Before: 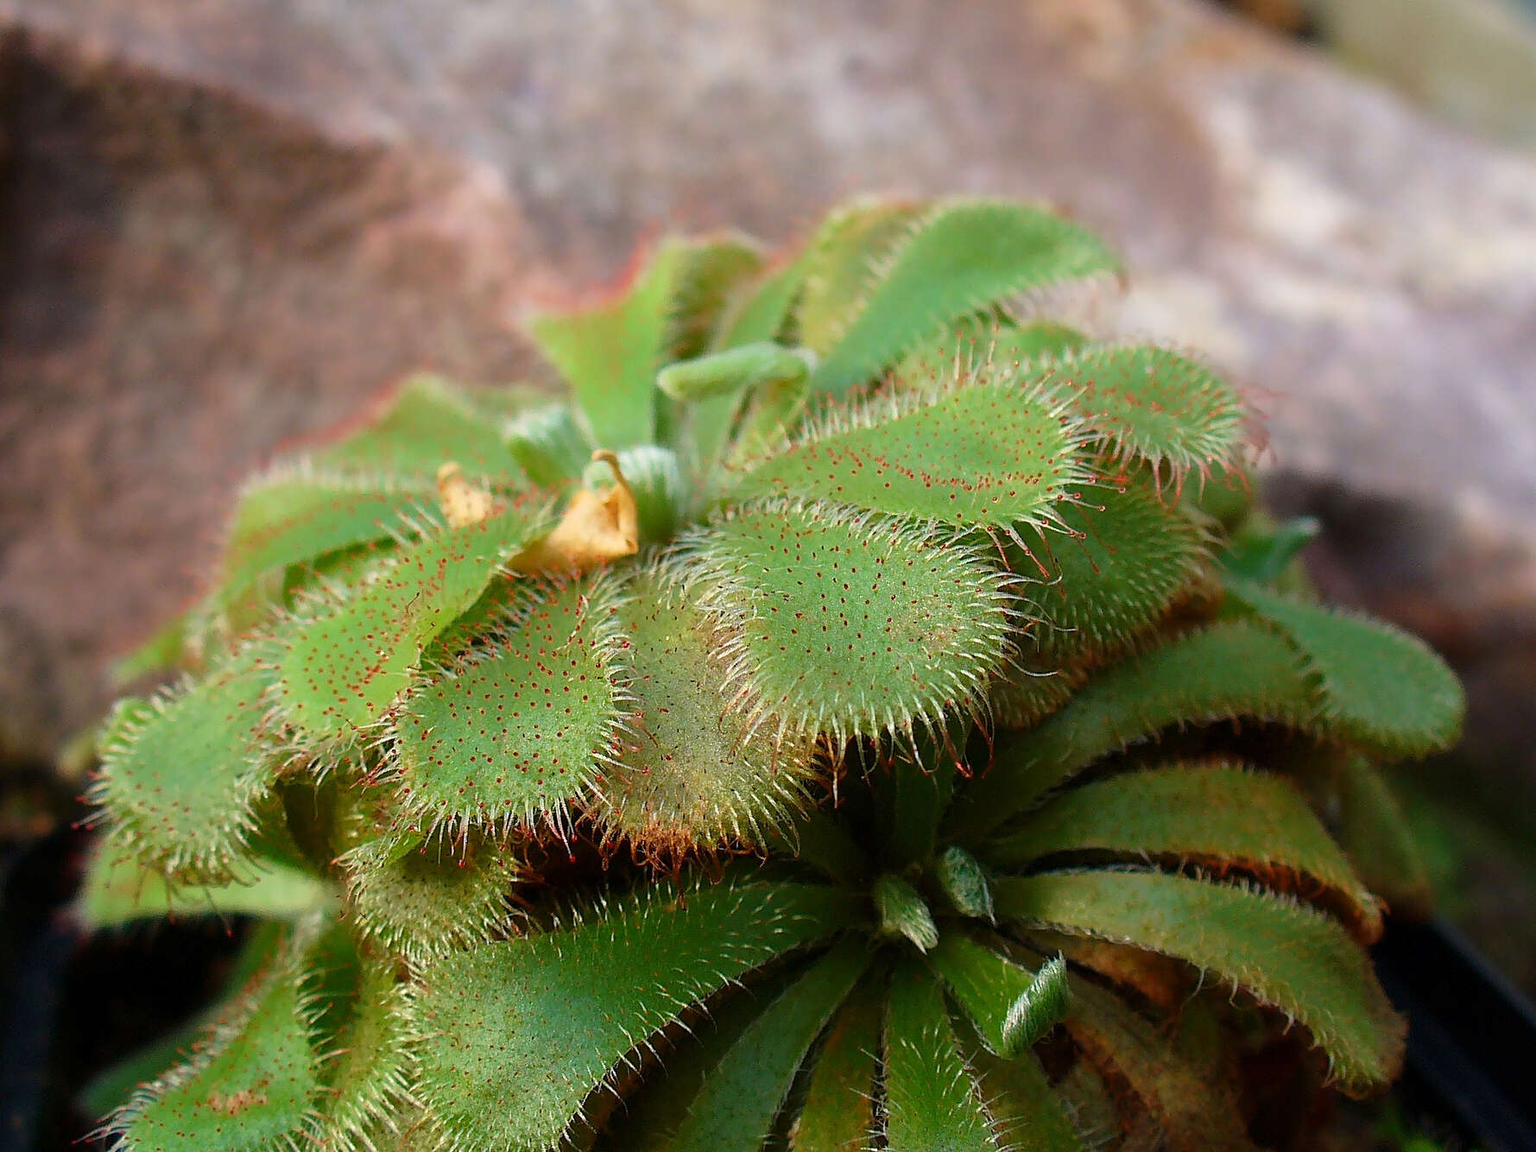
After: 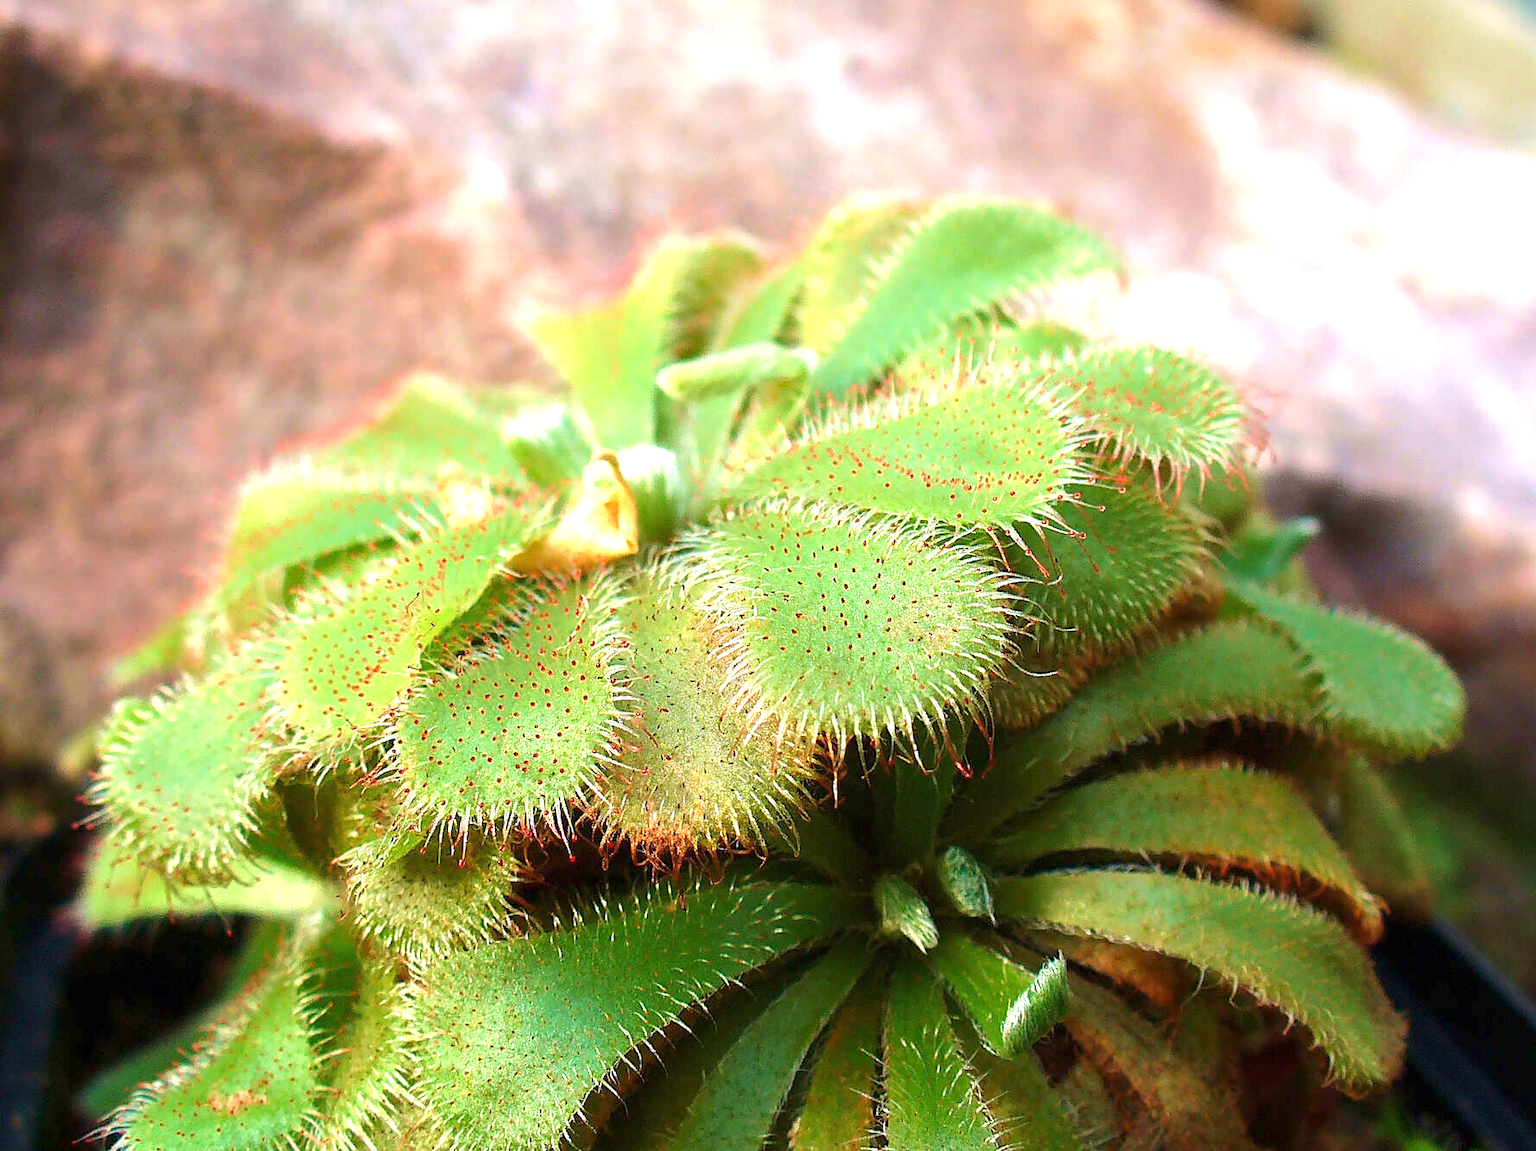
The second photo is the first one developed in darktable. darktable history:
velvia: on, module defaults
exposure: black level correction 0, exposure 1.2 EV, compensate exposure bias true, compensate highlight preservation false
